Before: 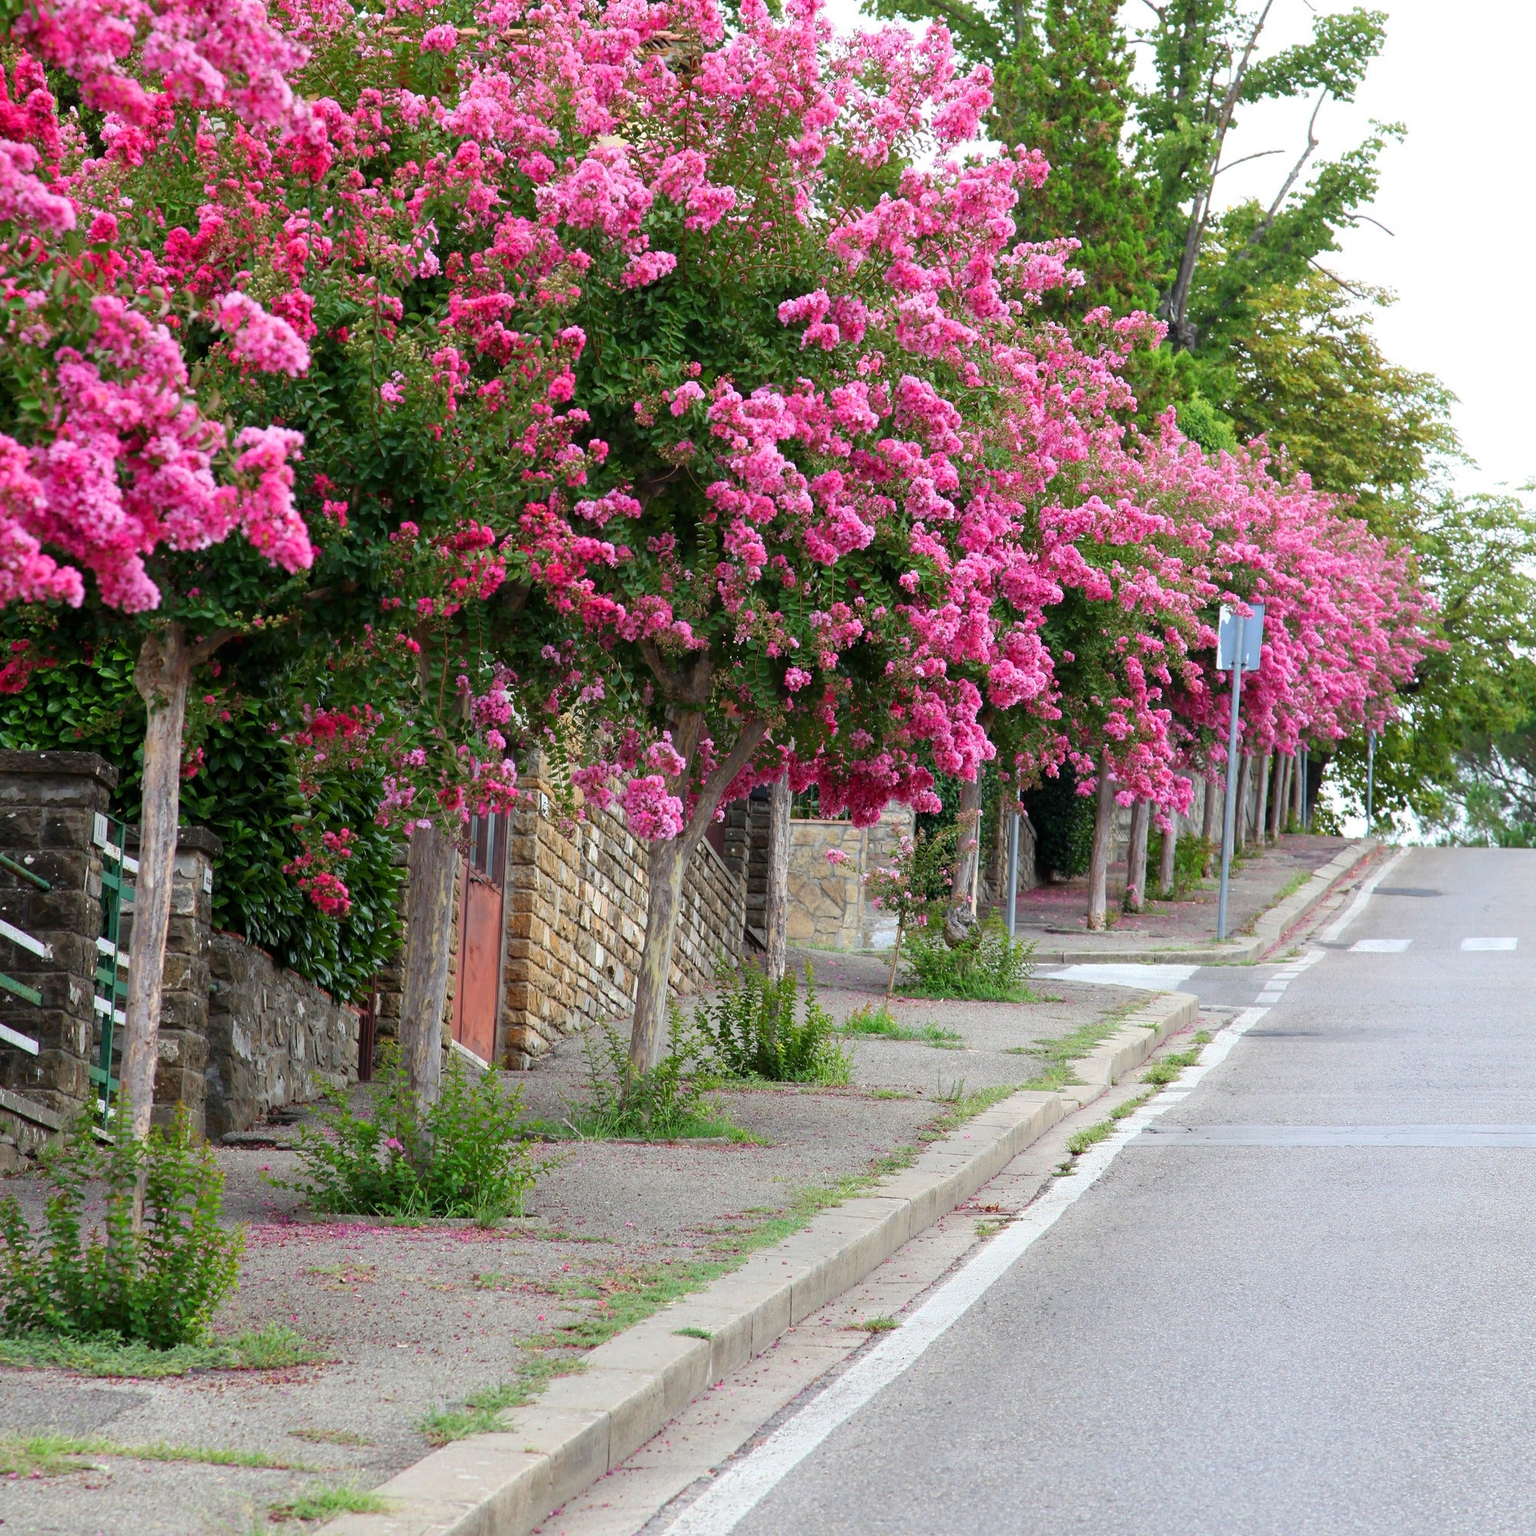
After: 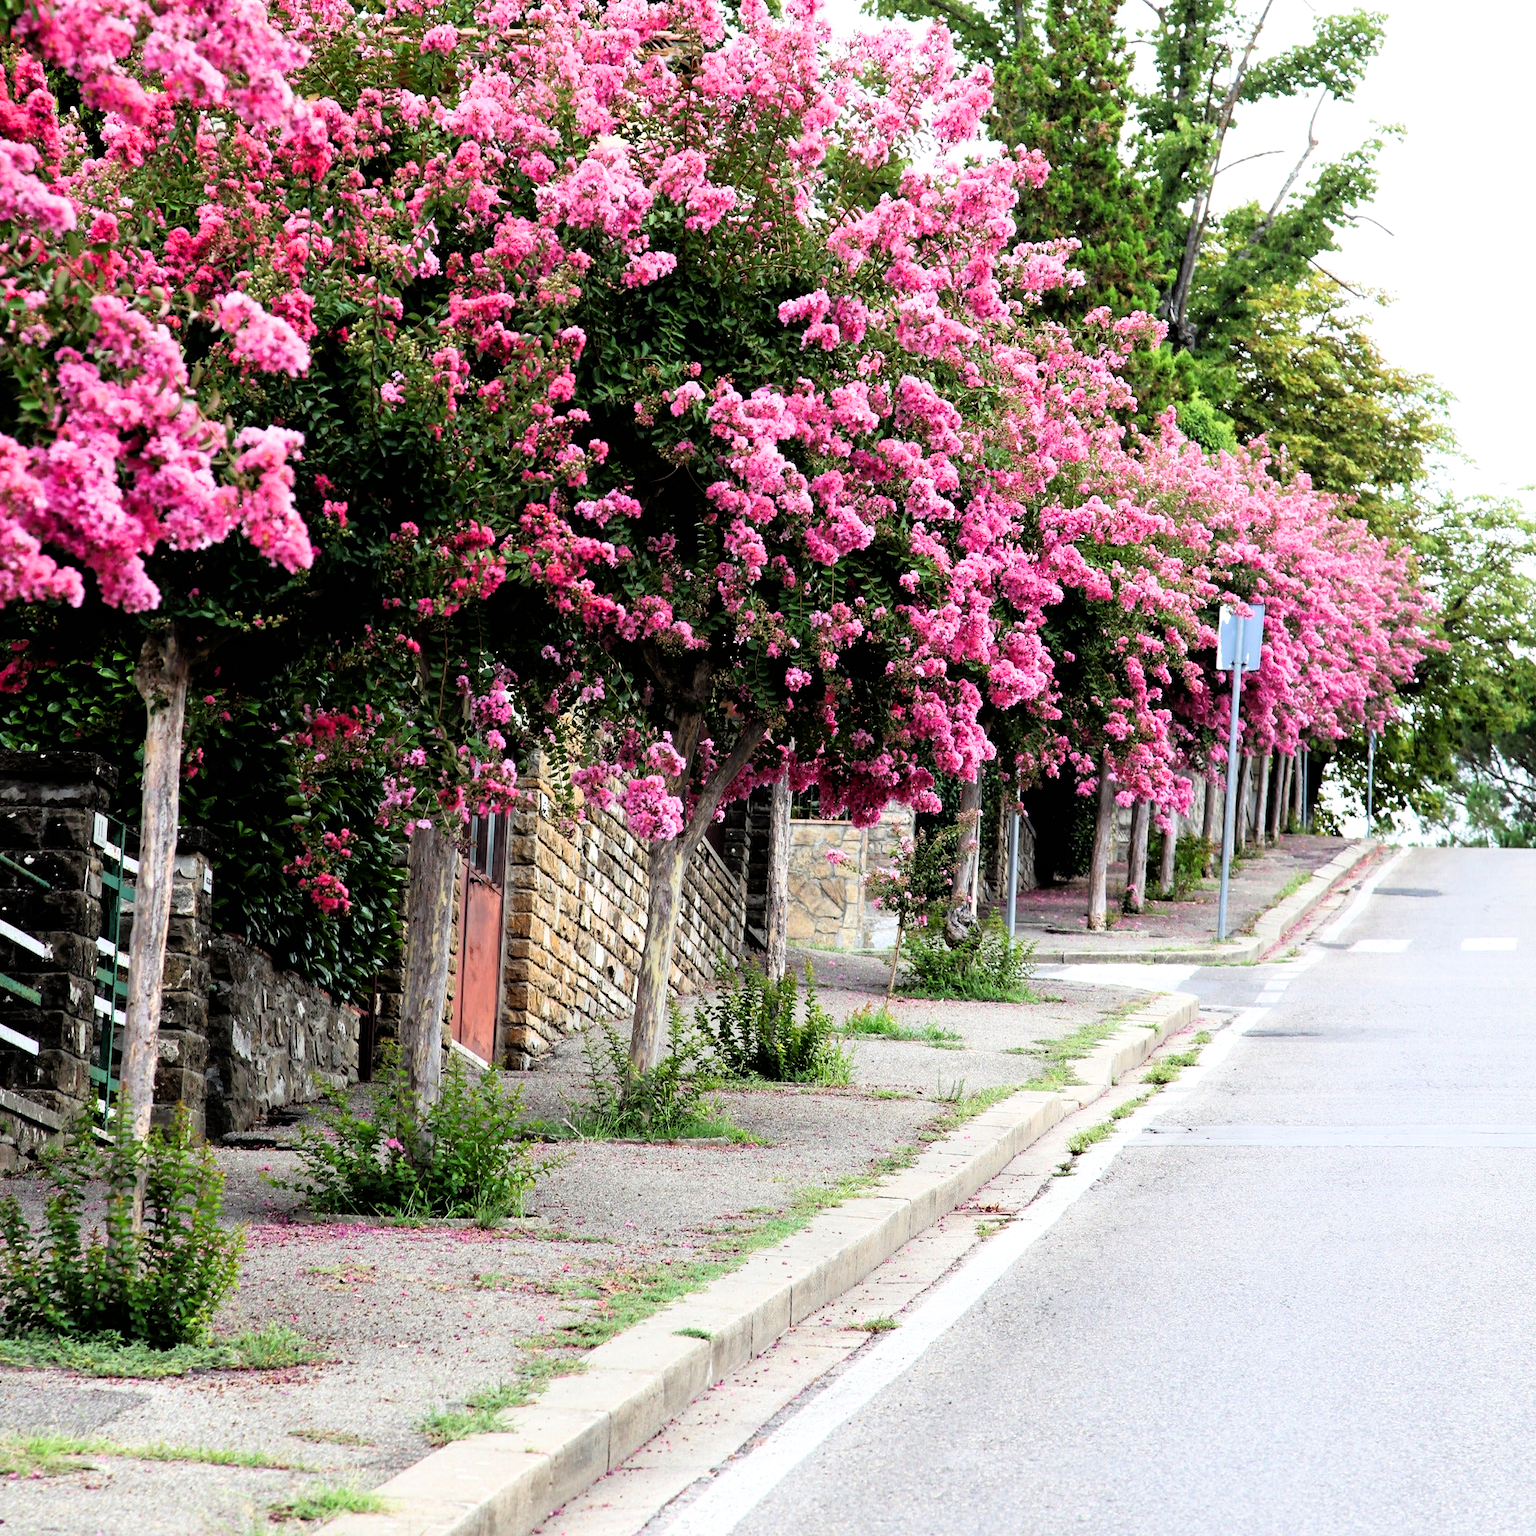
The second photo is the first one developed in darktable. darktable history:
tone equalizer: -8 EV -0.714 EV, -7 EV -0.704 EV, -6 EV -0.633 EV, -5 EV -0.372 EV, -3 EV 0.369 EV, -2 EV 0.6 EV, -1 EV 0.694 EV, +0 EV 0.77 EV, edges refinement/feathering 500, mask exposure compensation -1.57 EV, preserve details no
filmic rgb: black relative exposure -4.91 EV, white relative exposure 2.82 EV, hardness 3.69
